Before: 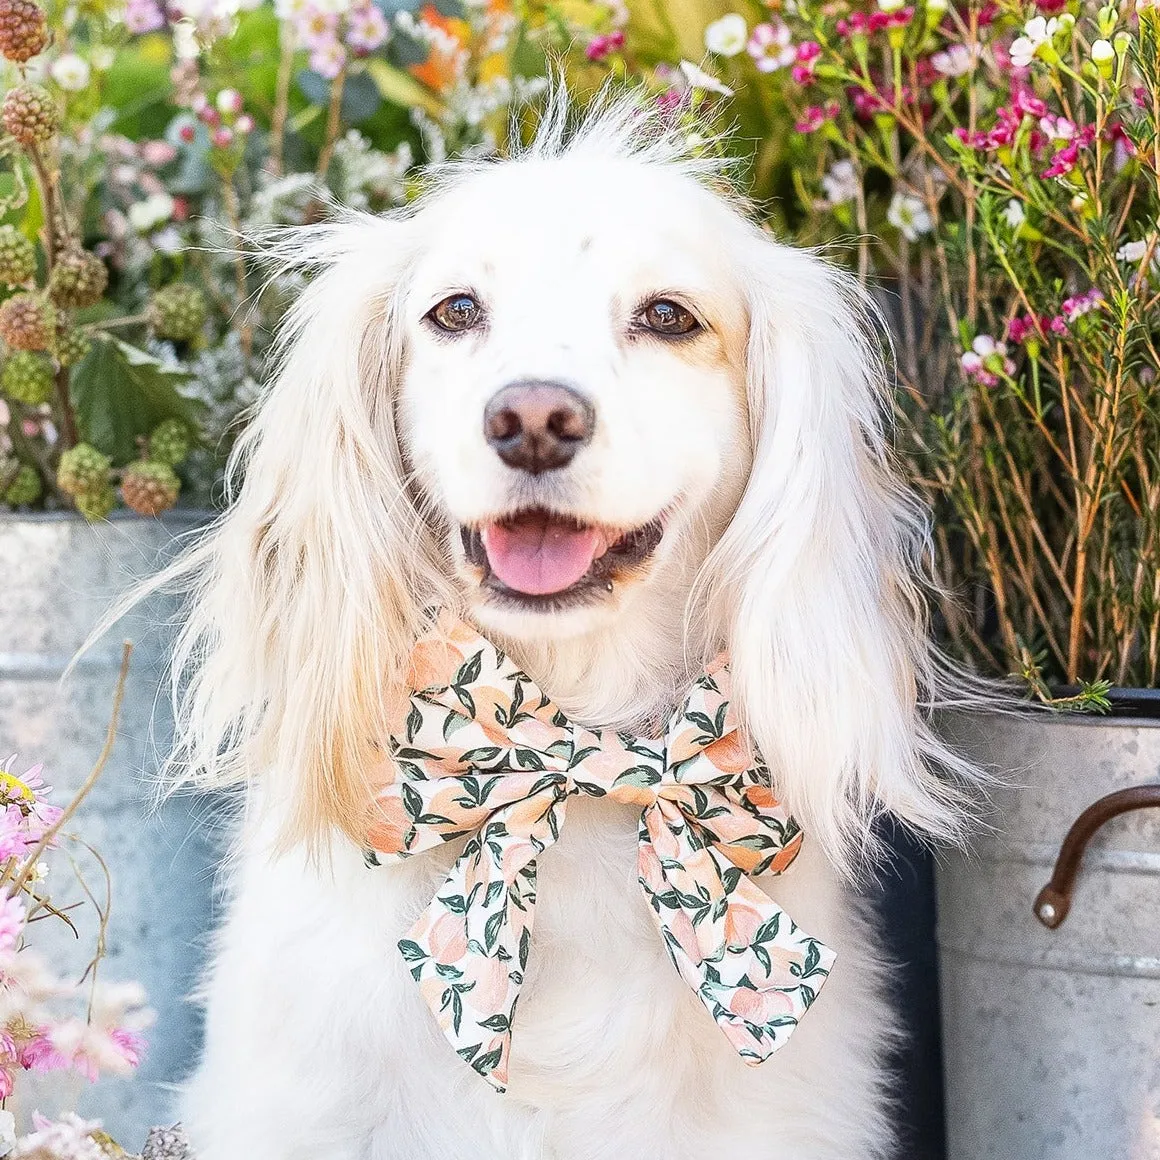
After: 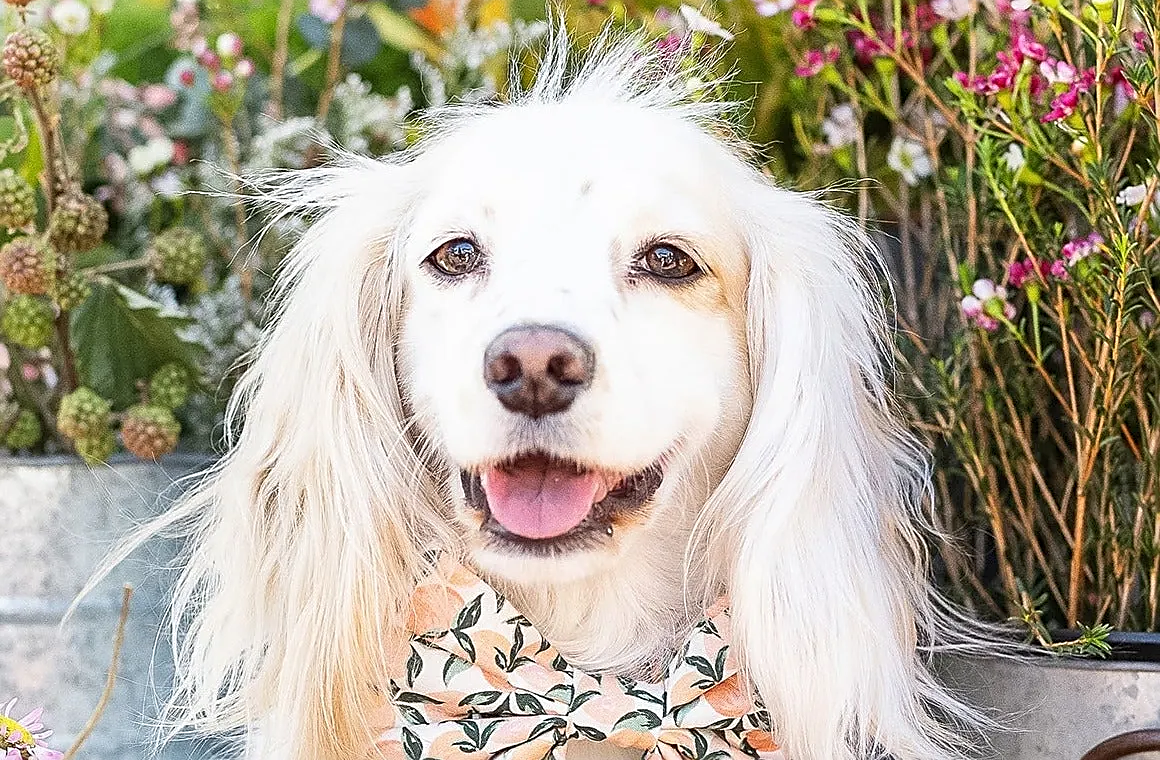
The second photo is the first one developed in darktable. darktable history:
crop and rotate: top 4.874%, bottom 29.582%
sharpen: amount 0.572
